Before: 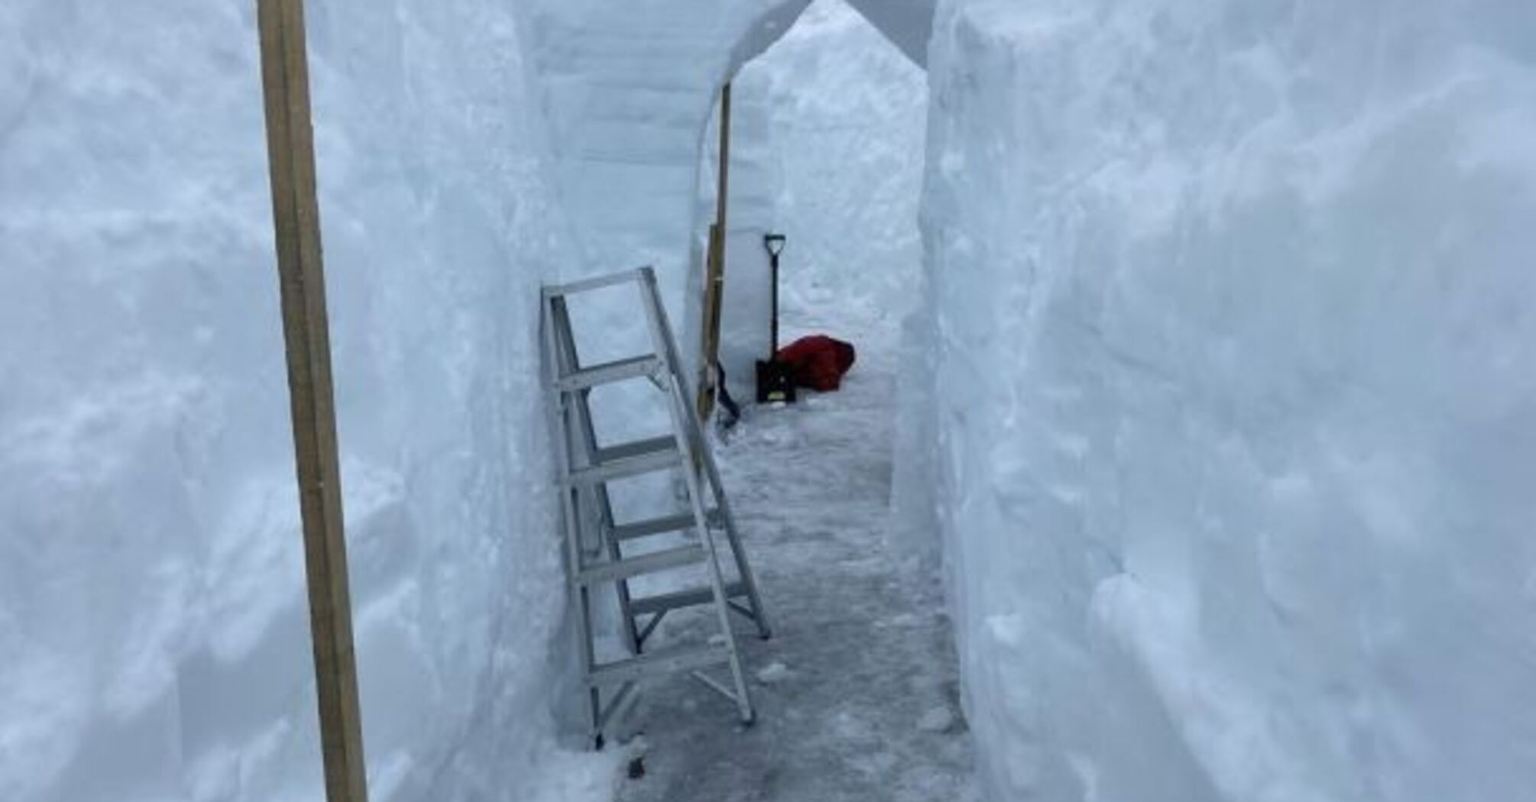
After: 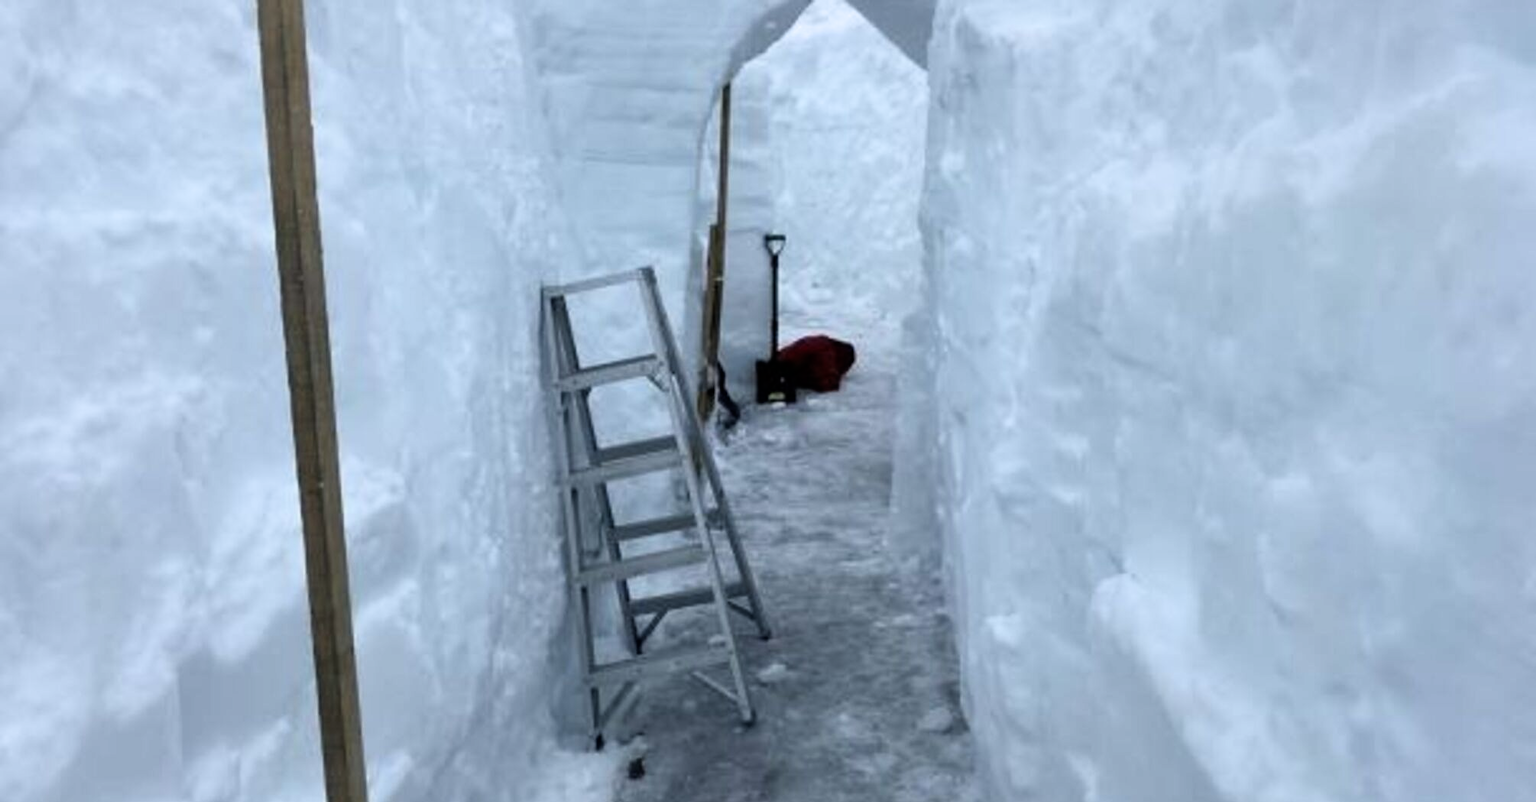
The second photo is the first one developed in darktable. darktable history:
filmic rgb: black relative exposure -9.06 EV, white relative exposure 2.31 EV, hardness 7.5
